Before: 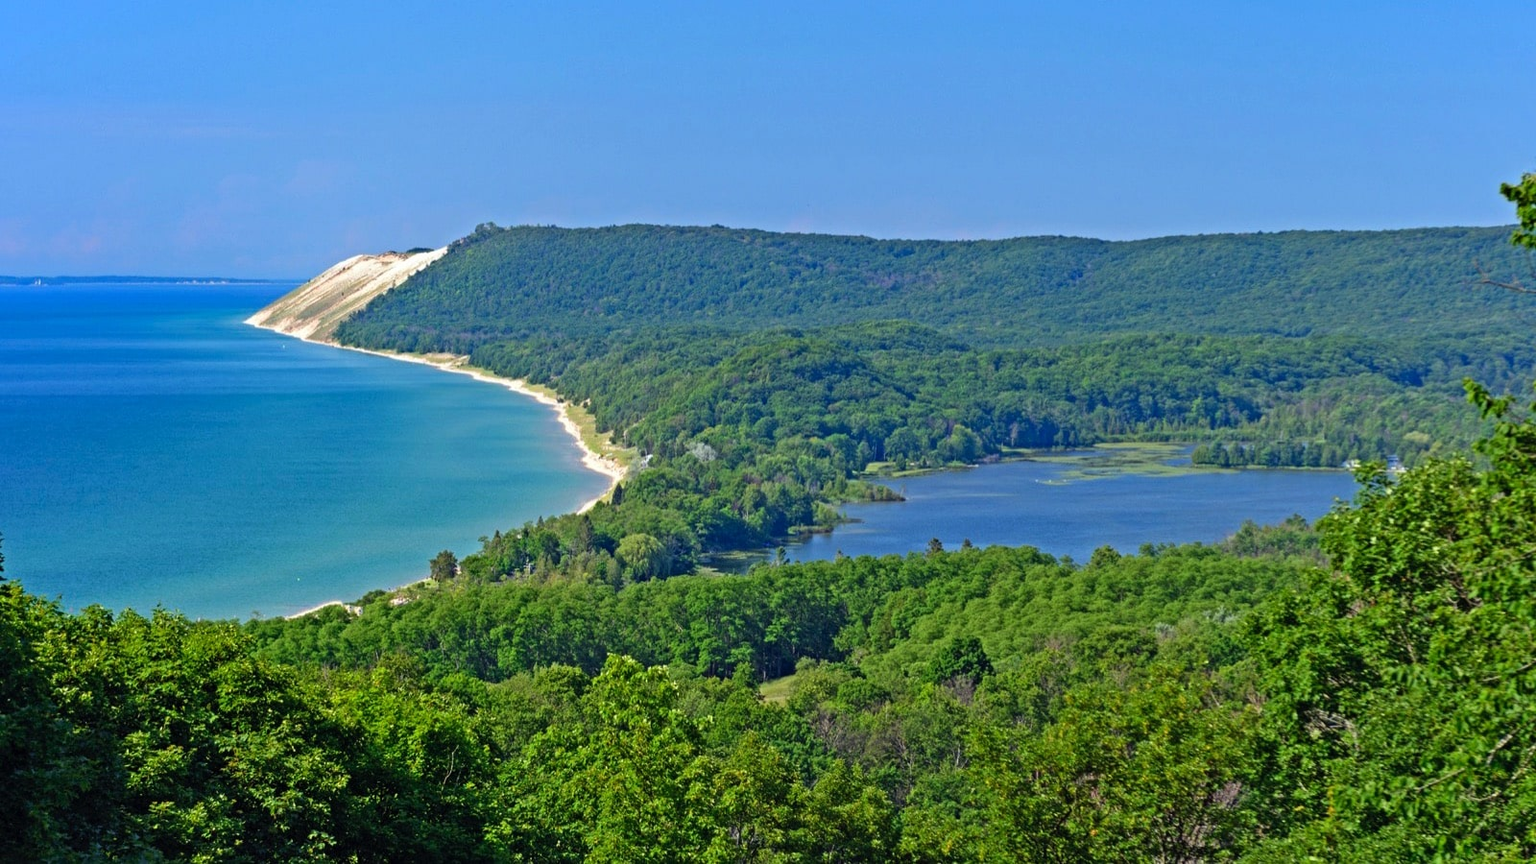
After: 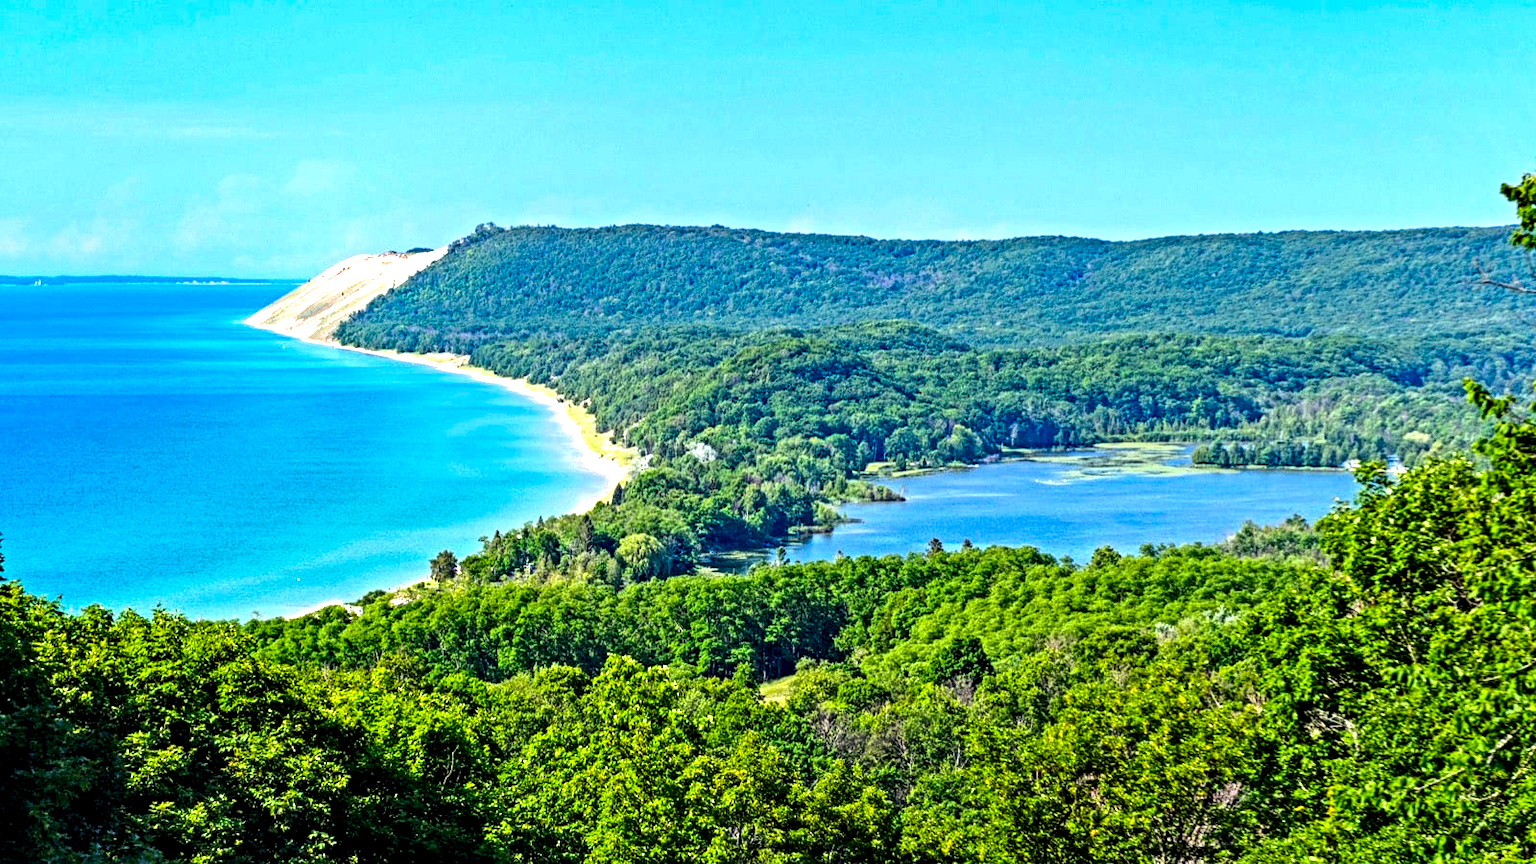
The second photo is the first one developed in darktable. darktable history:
tone equalizer: -8 EV -1.08 EV, -7 EV -1.01 EV, -6 EV -0.867 EV, -5 EV -0.578 EV, -3 EV 0.578 EV, -2 EV 0.867 EV, -1 EV 1.01 EV, +0 EV 1.08 EV, edges refinement/feathering 500, mask exposure compensation -1.57 EV, preserve details no
color balance rgb: perceptual saturation grading › global saturation 25%, global vibrance 20%
local contrast: highlights 60%, shadows 60%, detail 160%
